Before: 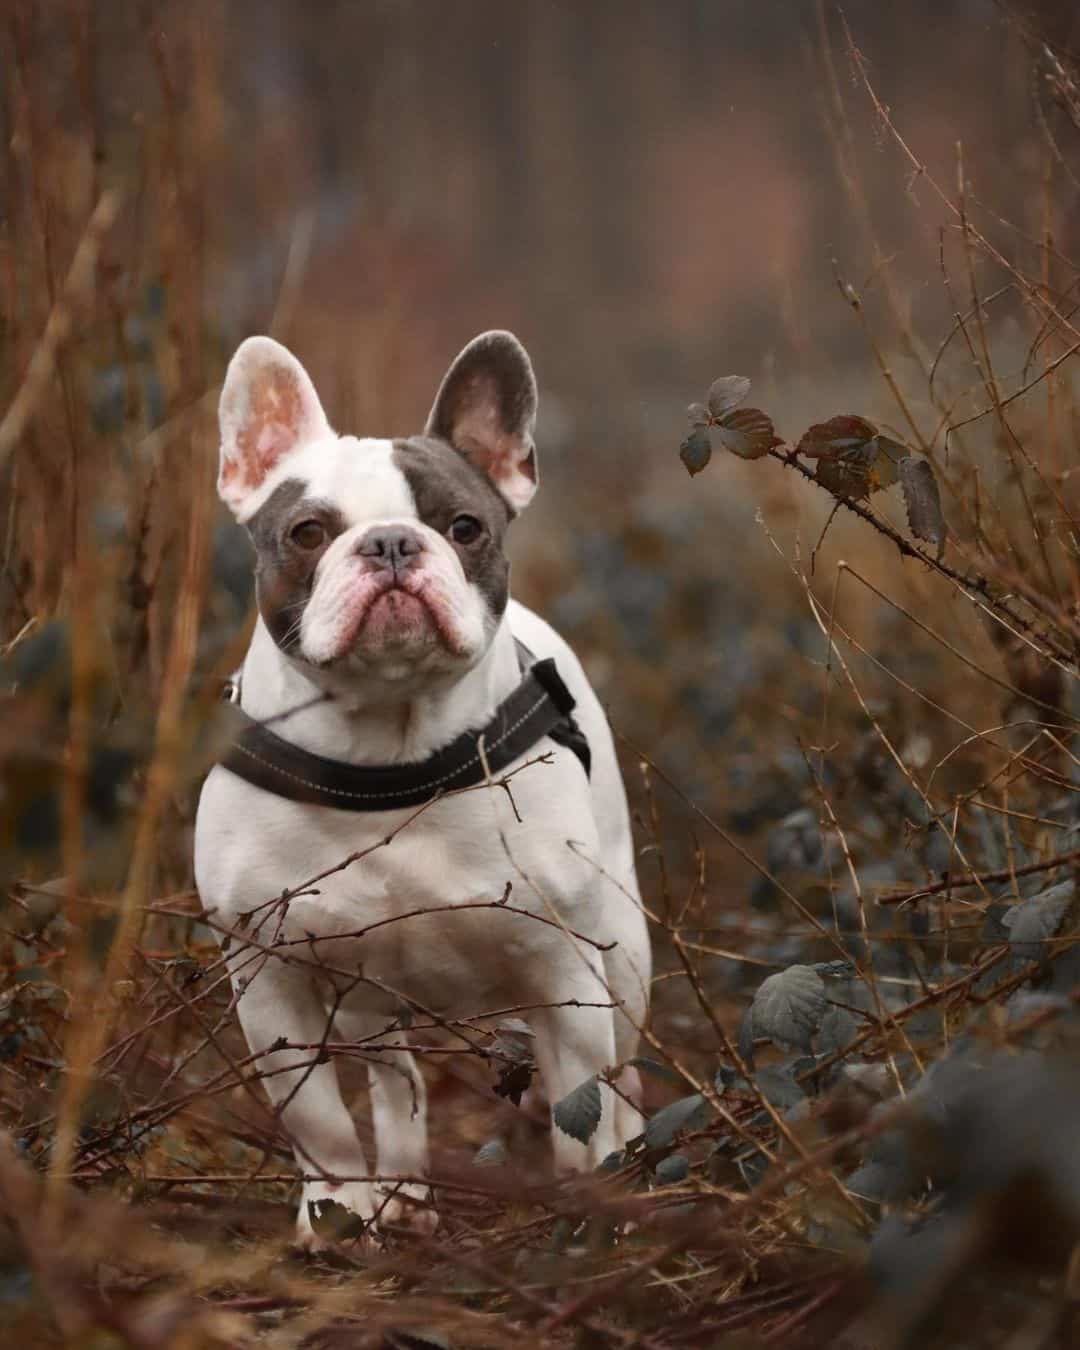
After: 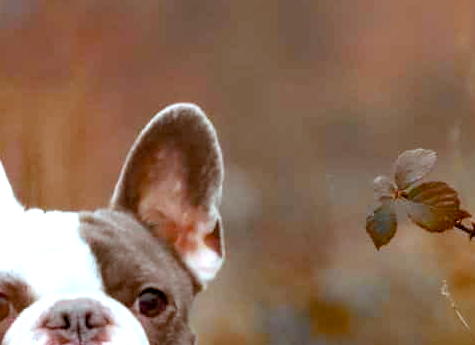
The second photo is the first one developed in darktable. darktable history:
color calibration: illuminant custom, x 0.388, y 0.387, temperature 3796.36 K
exposure: black level correction 0.005, exposure 0.418 EV, compensate exposure bias true, compensate highlight preservation false
color balance rgb: power › luminance 9.959%, power › chroma 2.821%, power › hue 59.88°, highlights gain › luminance 5.735%, highlights gain › chroma 2.582%, highlights gain › hue 92.42°, linear chroma grading › shadows -8.291%, linear chroma grading › global chroma 9.845%, perceptual saturation grading › global saturation 20%, perceptual saturation grading › highlights -25.897%, perceptual saturation grading › shadows 25.058%, global vibrance 4.83%, contrast 3.719%
crop: left 29.103%, top 16.85%, right 26.866%, bottom 57.533%
